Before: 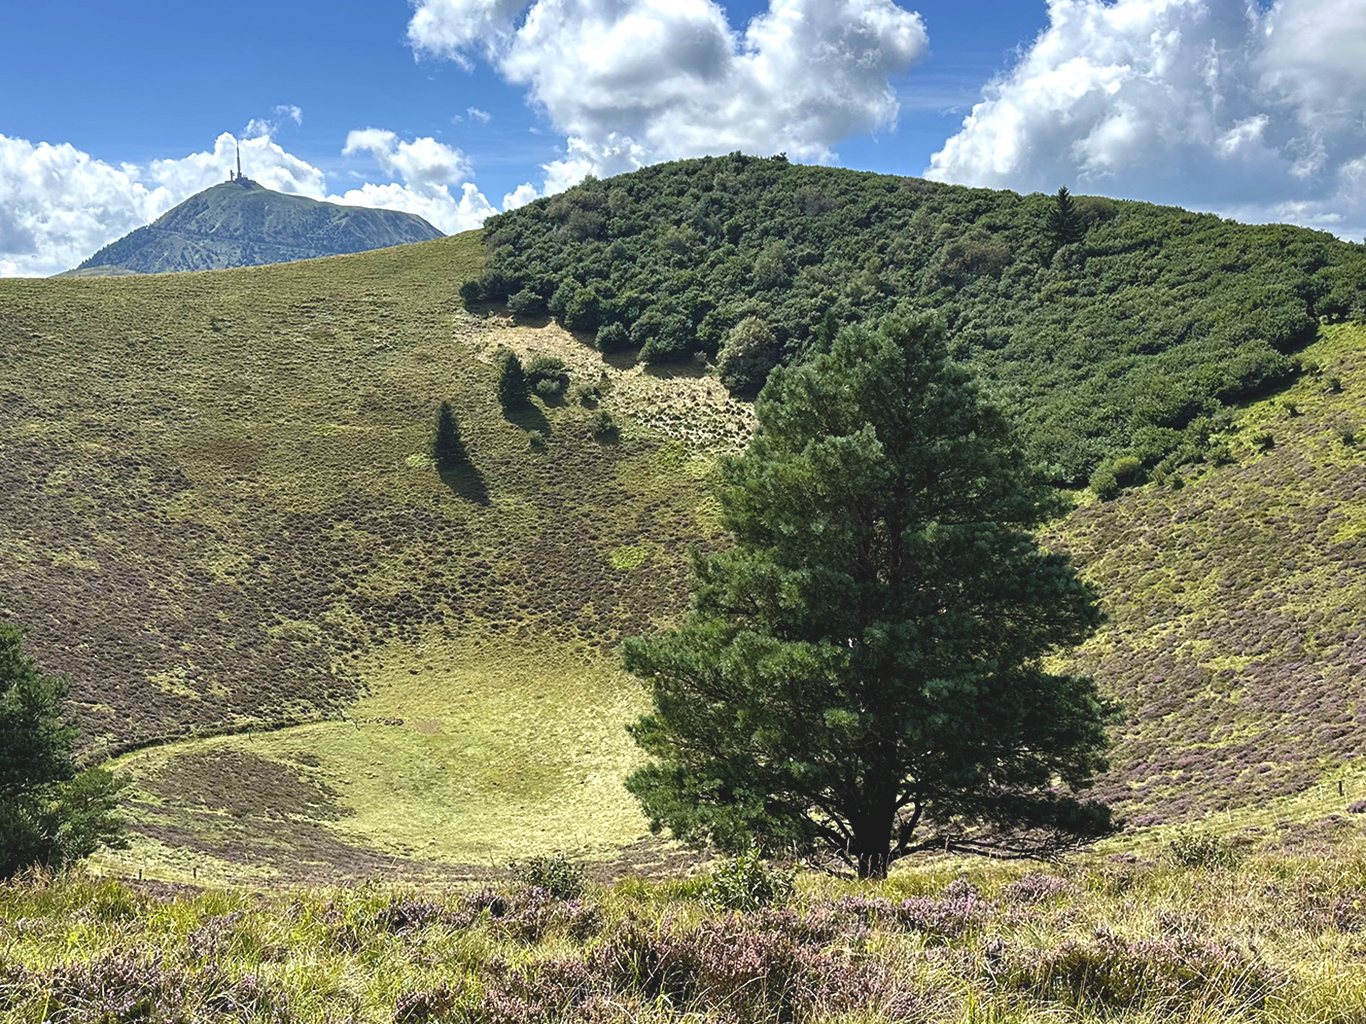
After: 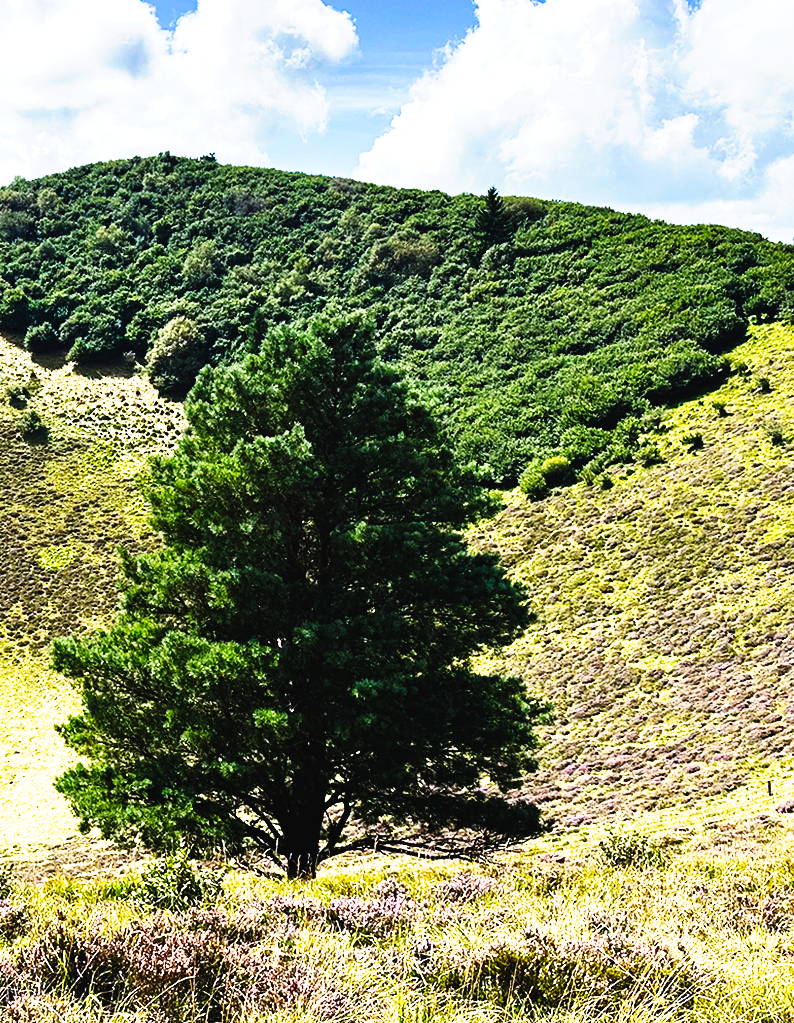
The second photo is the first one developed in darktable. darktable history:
exposure: exposure 0.408 EV, compensate highlight preservation false
crop: left 41.837%
tone curve: curves: ch0 [(0, 0) (0.003, 0.001) (0.011, 0.005) (0.025, 0.01) (0.044, 0.016) (0.069, 0.019) (0.1, 0.024) (0.136, 0.03) (0.177, 0.045) (0.224, 0.071) (0.277, 0.122) (0.335, 0.202) (0.399, 0.326) (0.468, 0.471) (0.543, 0.638) (0.623, 0.798) (0.709, 0.913) (0.801, 0.97) (0.898, 0.983) (1, 1)], preserve colors none
